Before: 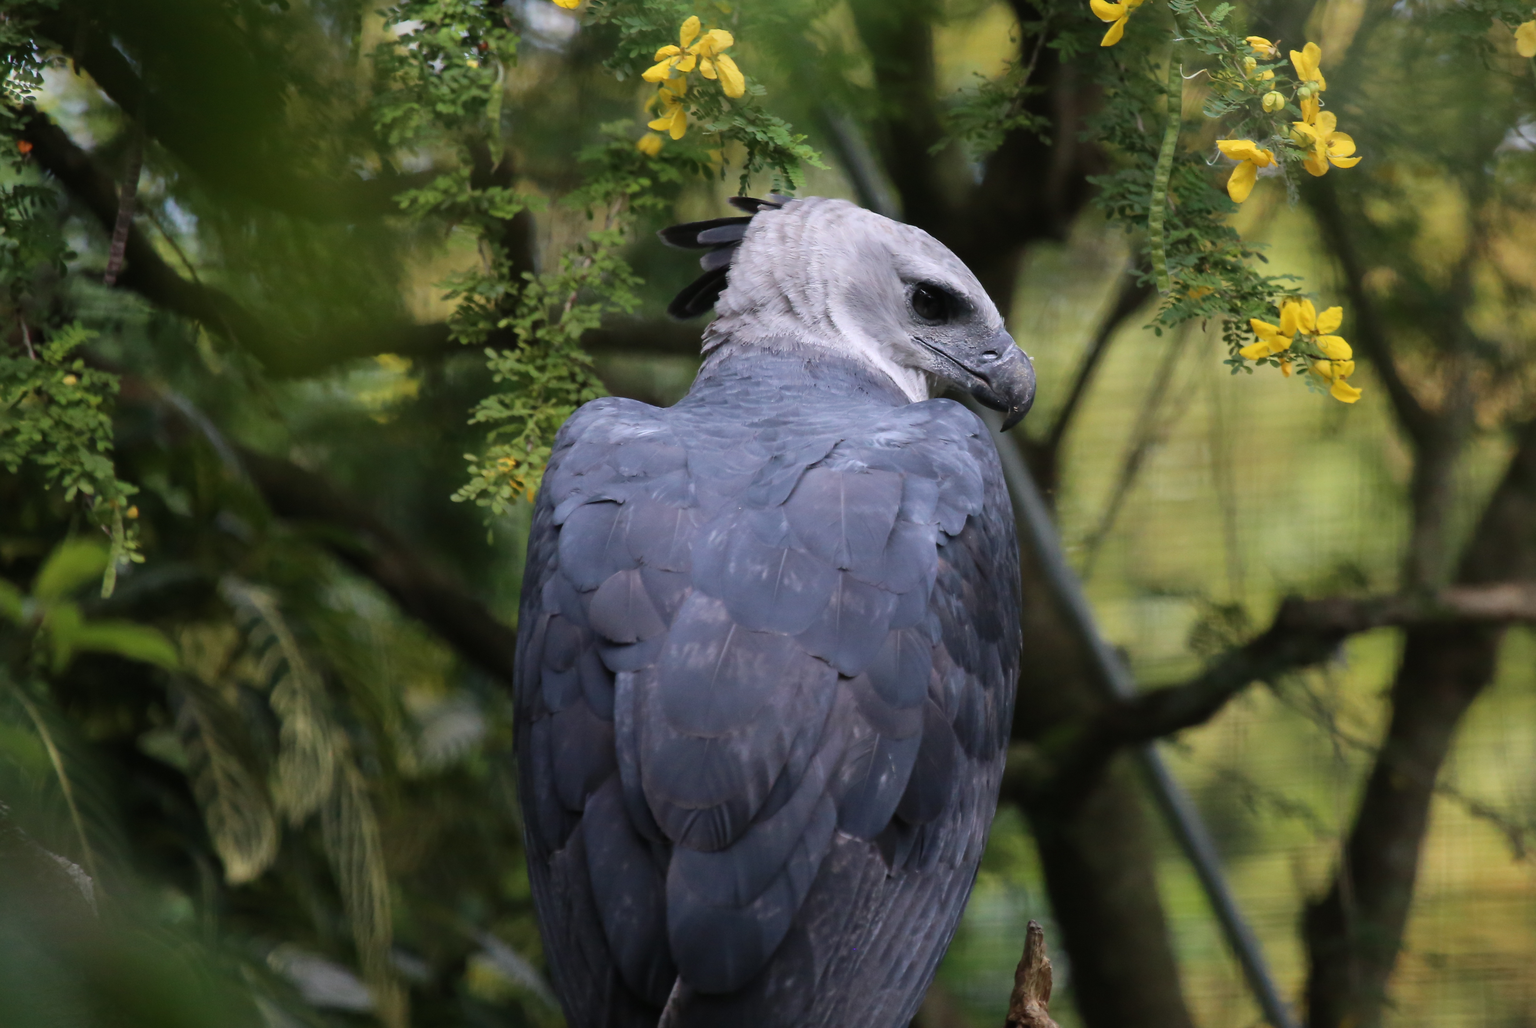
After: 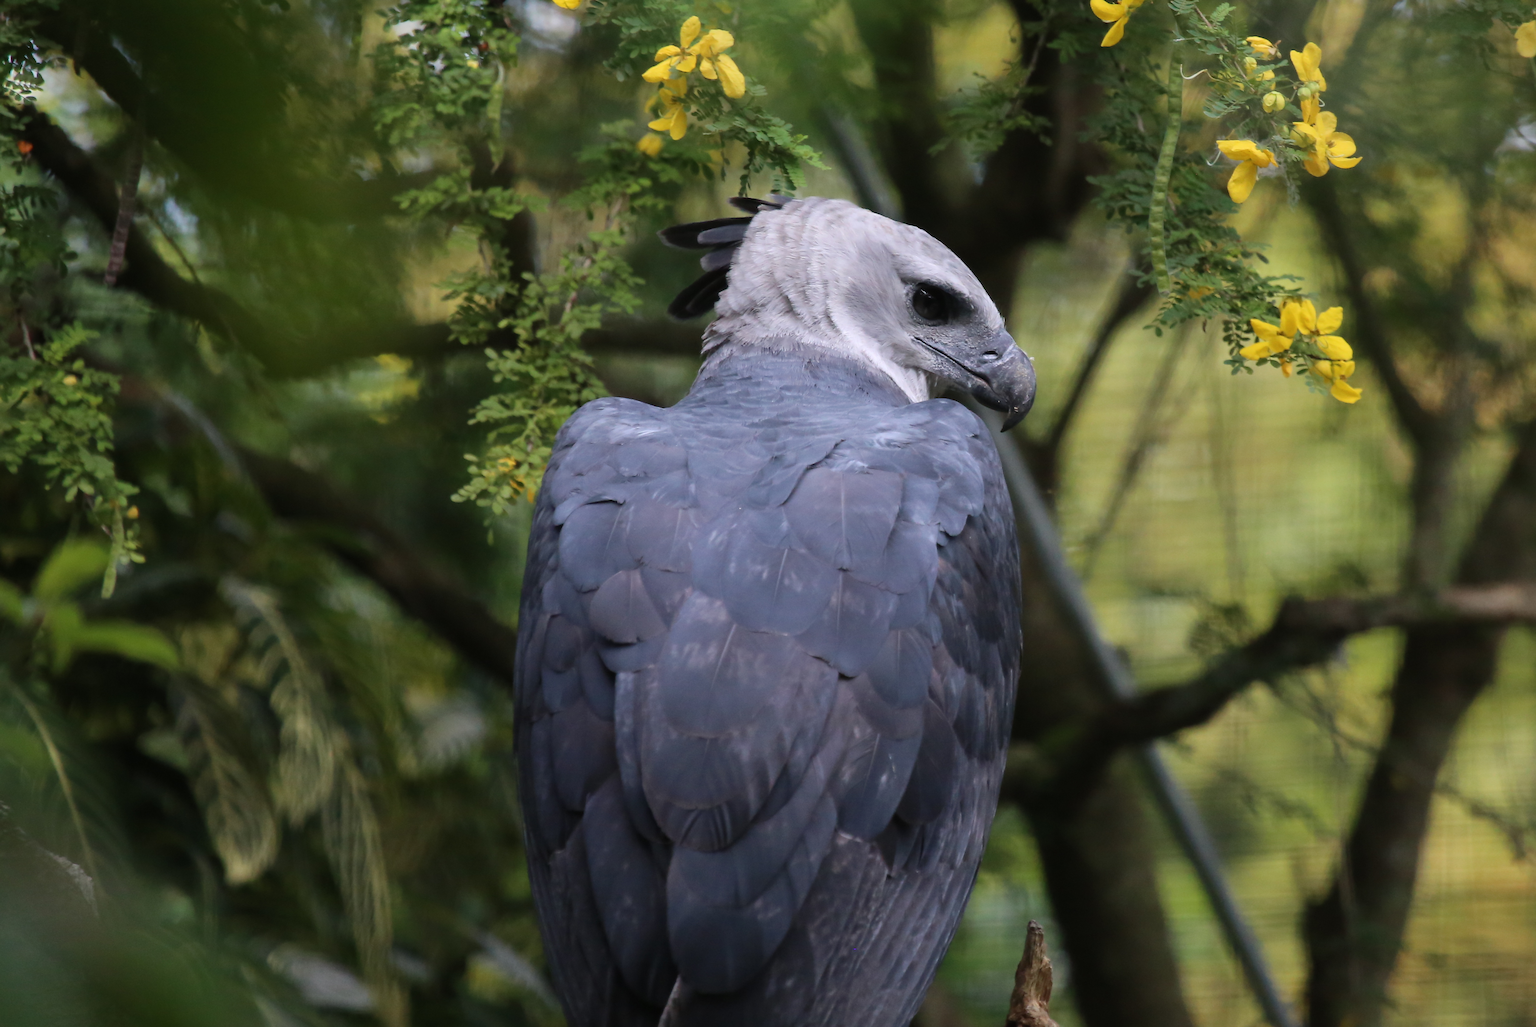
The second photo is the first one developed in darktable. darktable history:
color calibration: gray › normalize channels true, illuminant same as pipeline (D50), adaptation XYZ, x 0.346, y 0.358, temperature 5021.34 K, gamut compression 0.013
